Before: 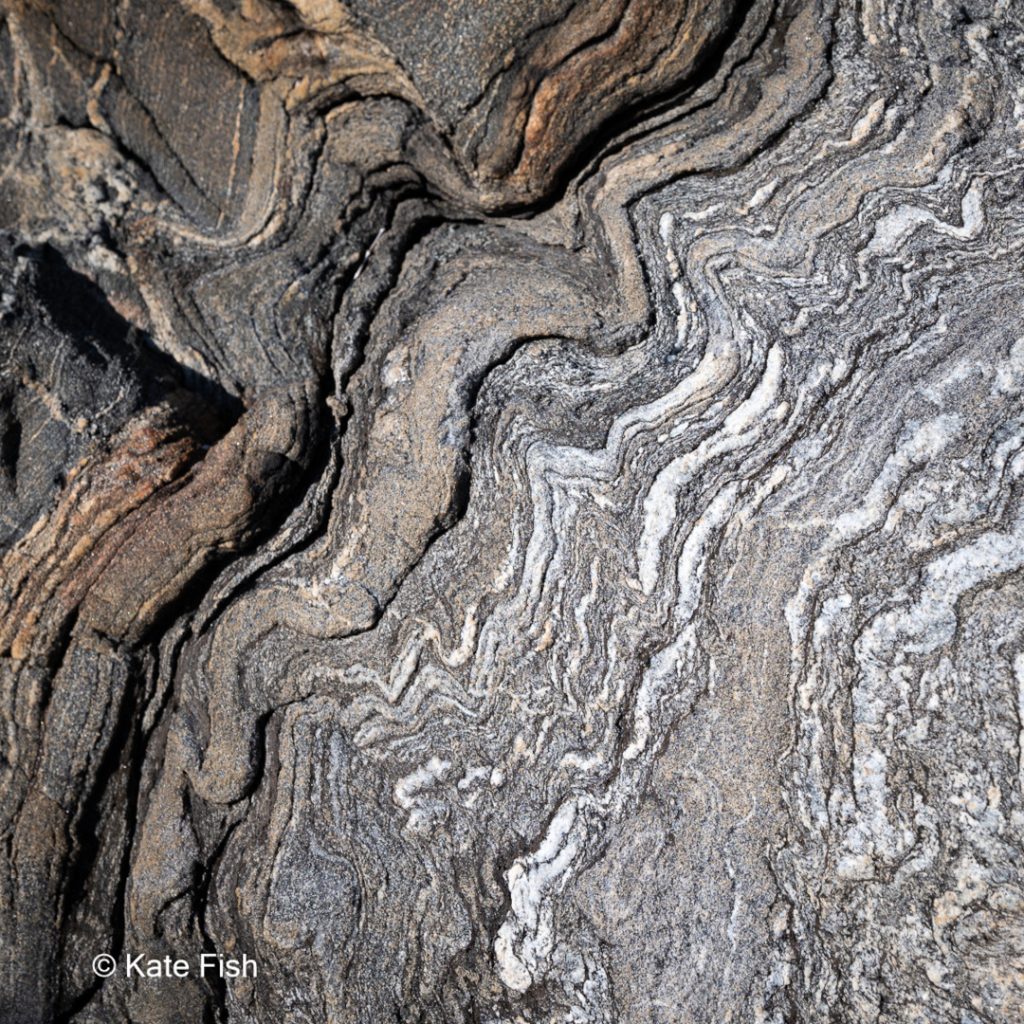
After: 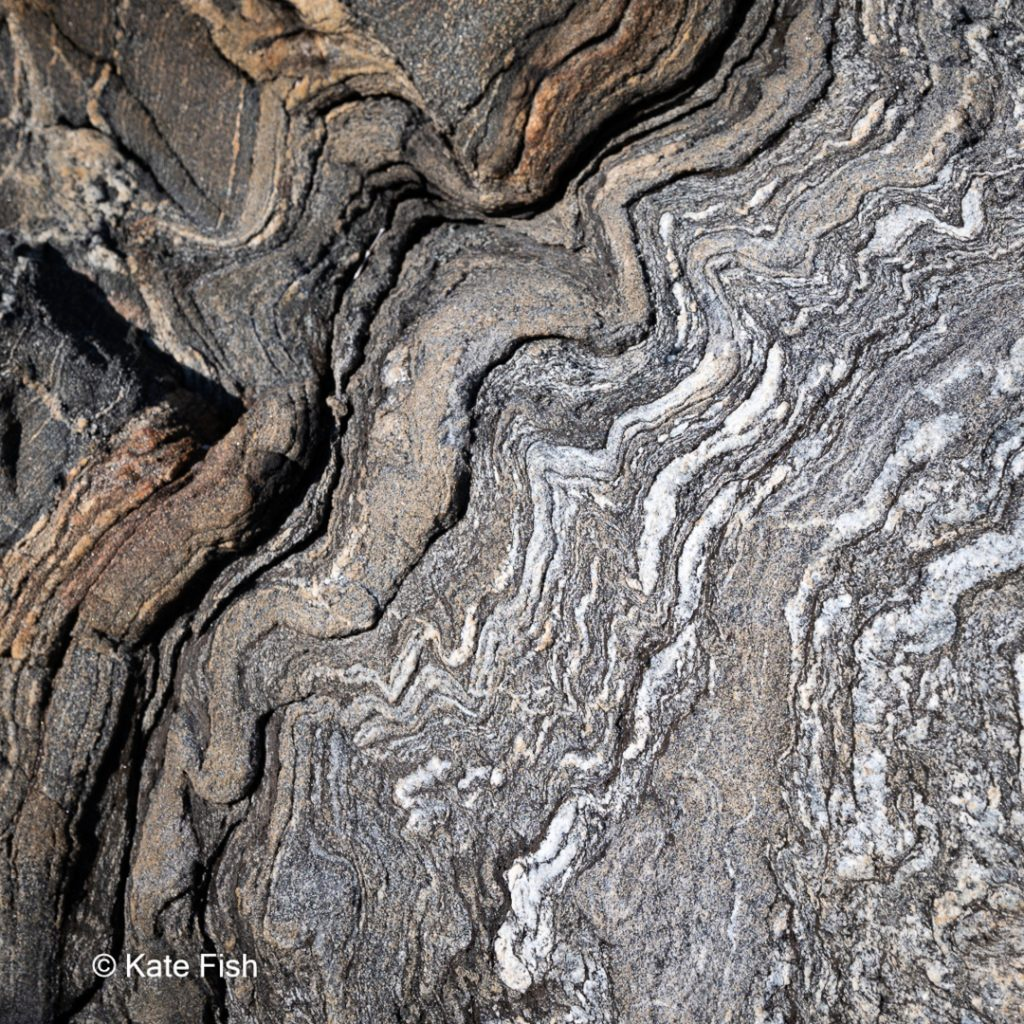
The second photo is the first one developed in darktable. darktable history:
shadows and highlights: shadows 30.65, highlights -62.6, soften with gaussian
contrast brightness saturation: contrast 0.085, saturation 0.016
